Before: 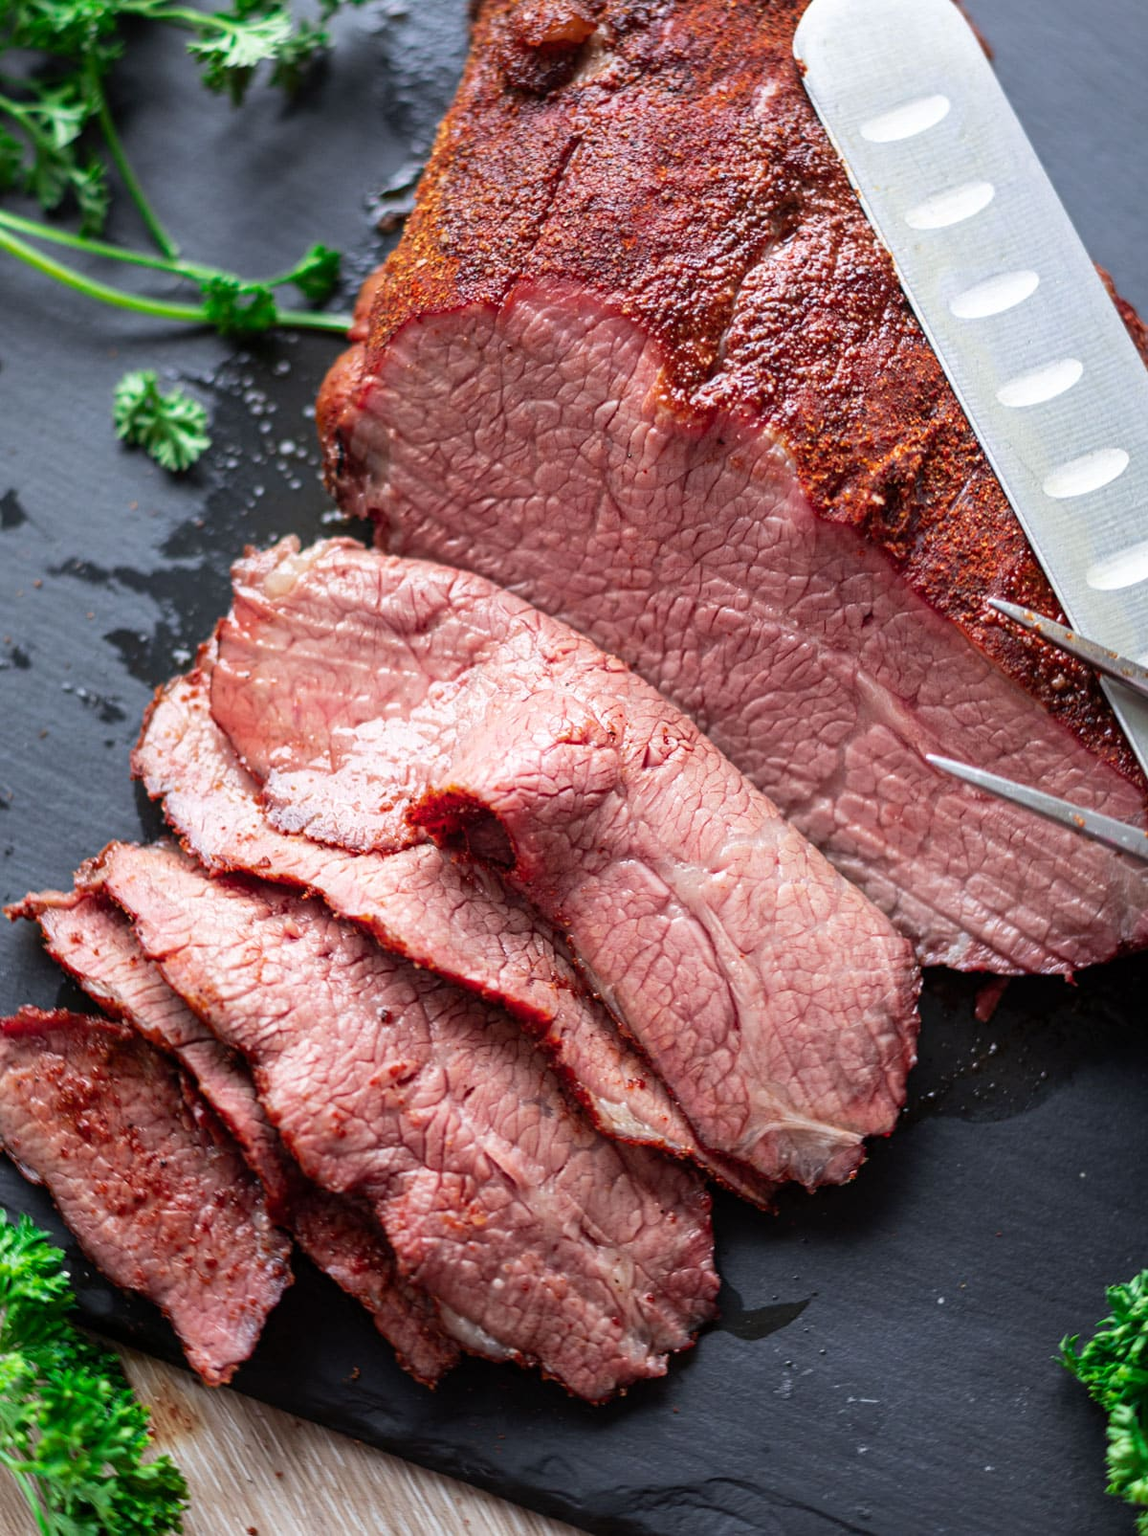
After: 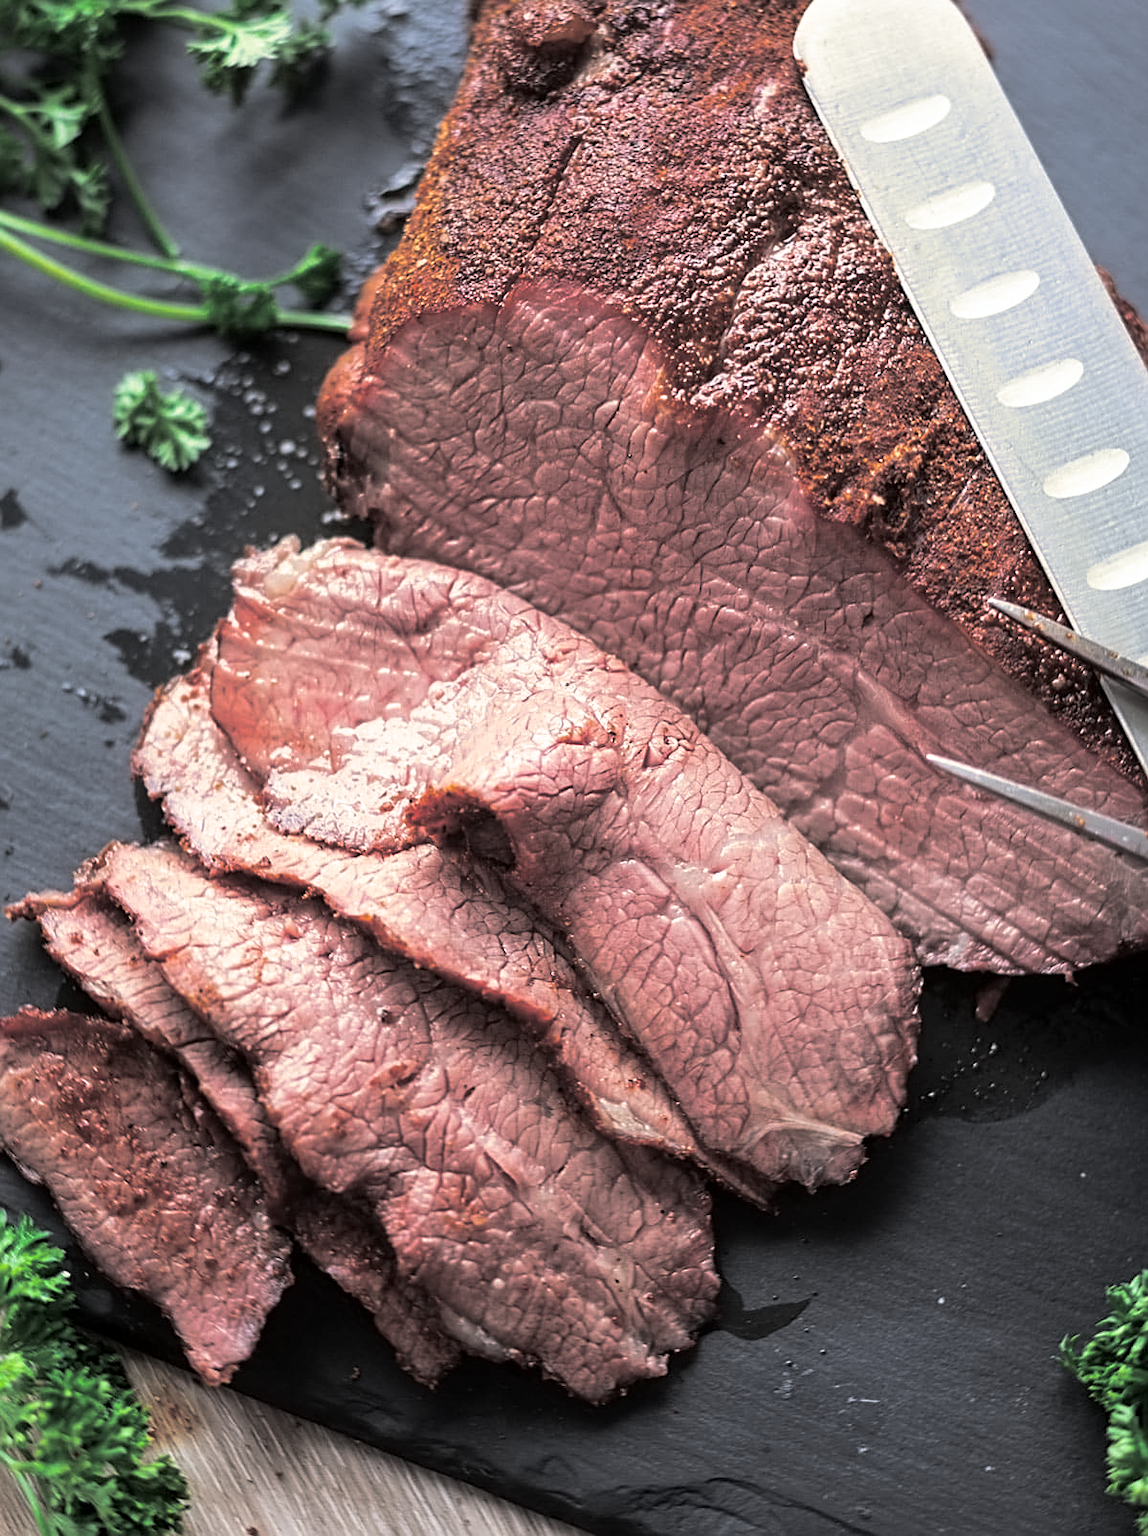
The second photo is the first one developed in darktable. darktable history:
split-toning: shadows › hue 43.2°, shadows › saturation 0, highlights › hue 50.4°, highlights › saturation 1
sharpen: on, module defaults
contrast equalizer: y [[0.5 ×6], [0.5 ×6], [0.5 ×6], [0 ×6], [0, 0.039, 0.251, 0.29, 0.293, 0.292]]
